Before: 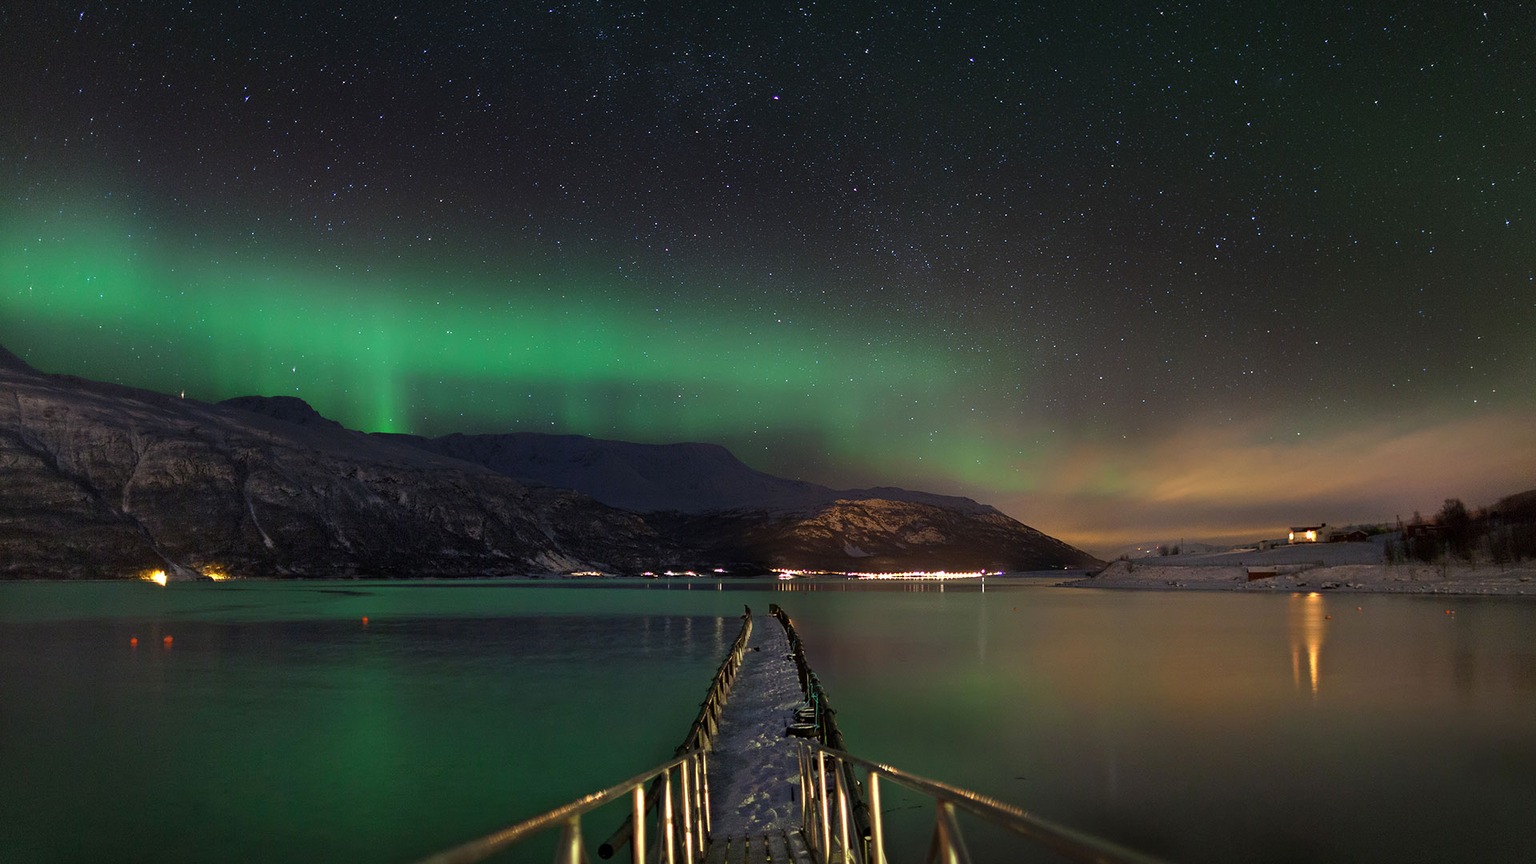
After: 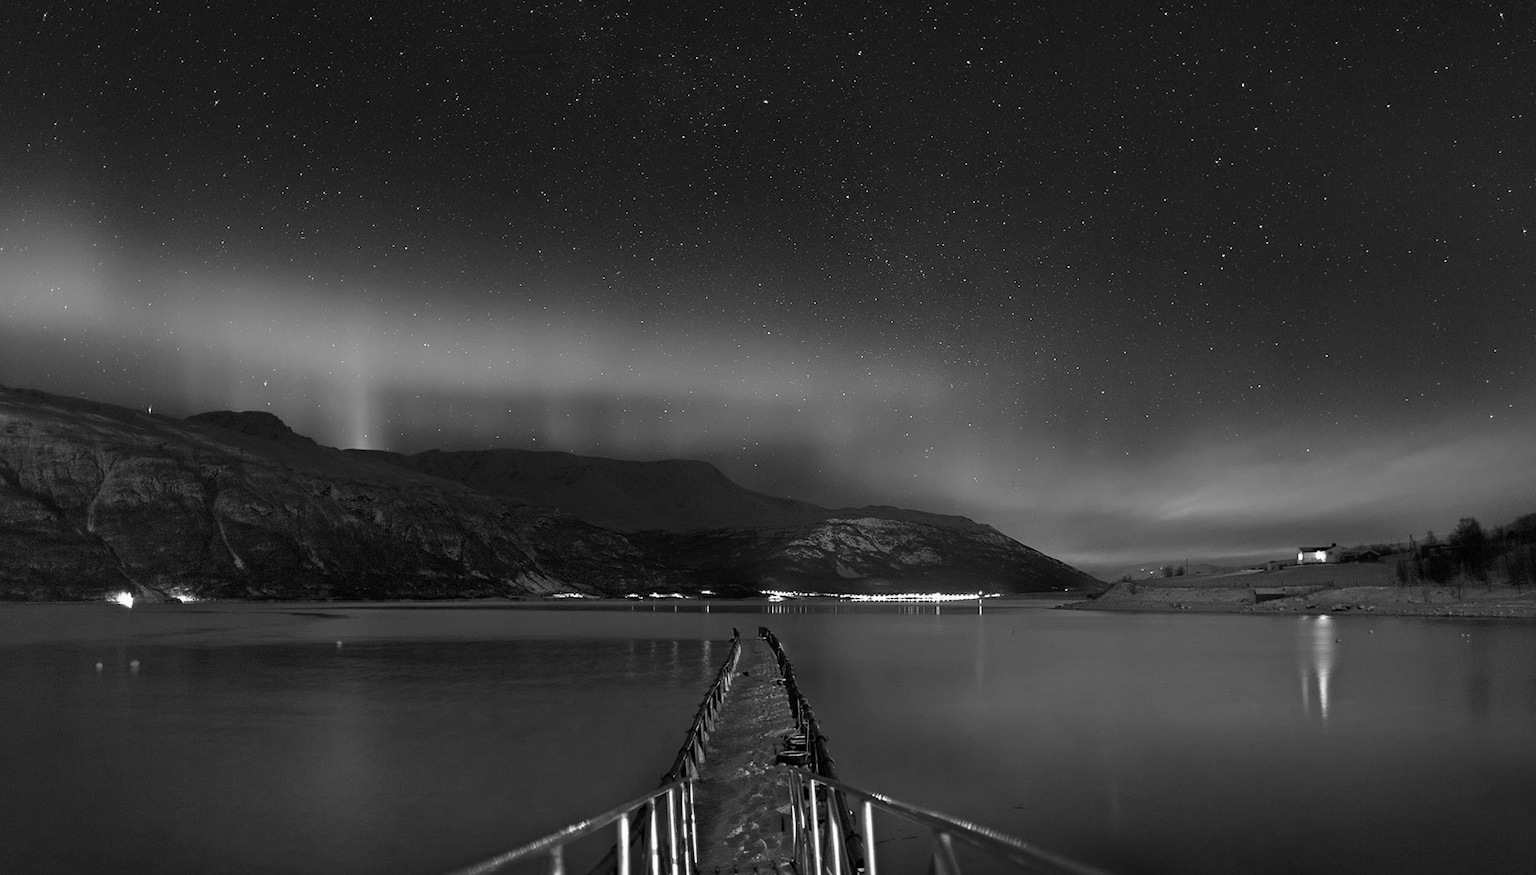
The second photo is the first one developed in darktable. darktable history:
monochrome: a -6.99, b 35.61, size 1.4
crop and rotate: left 2.536%, right 1.107%, bottom 2.246%
